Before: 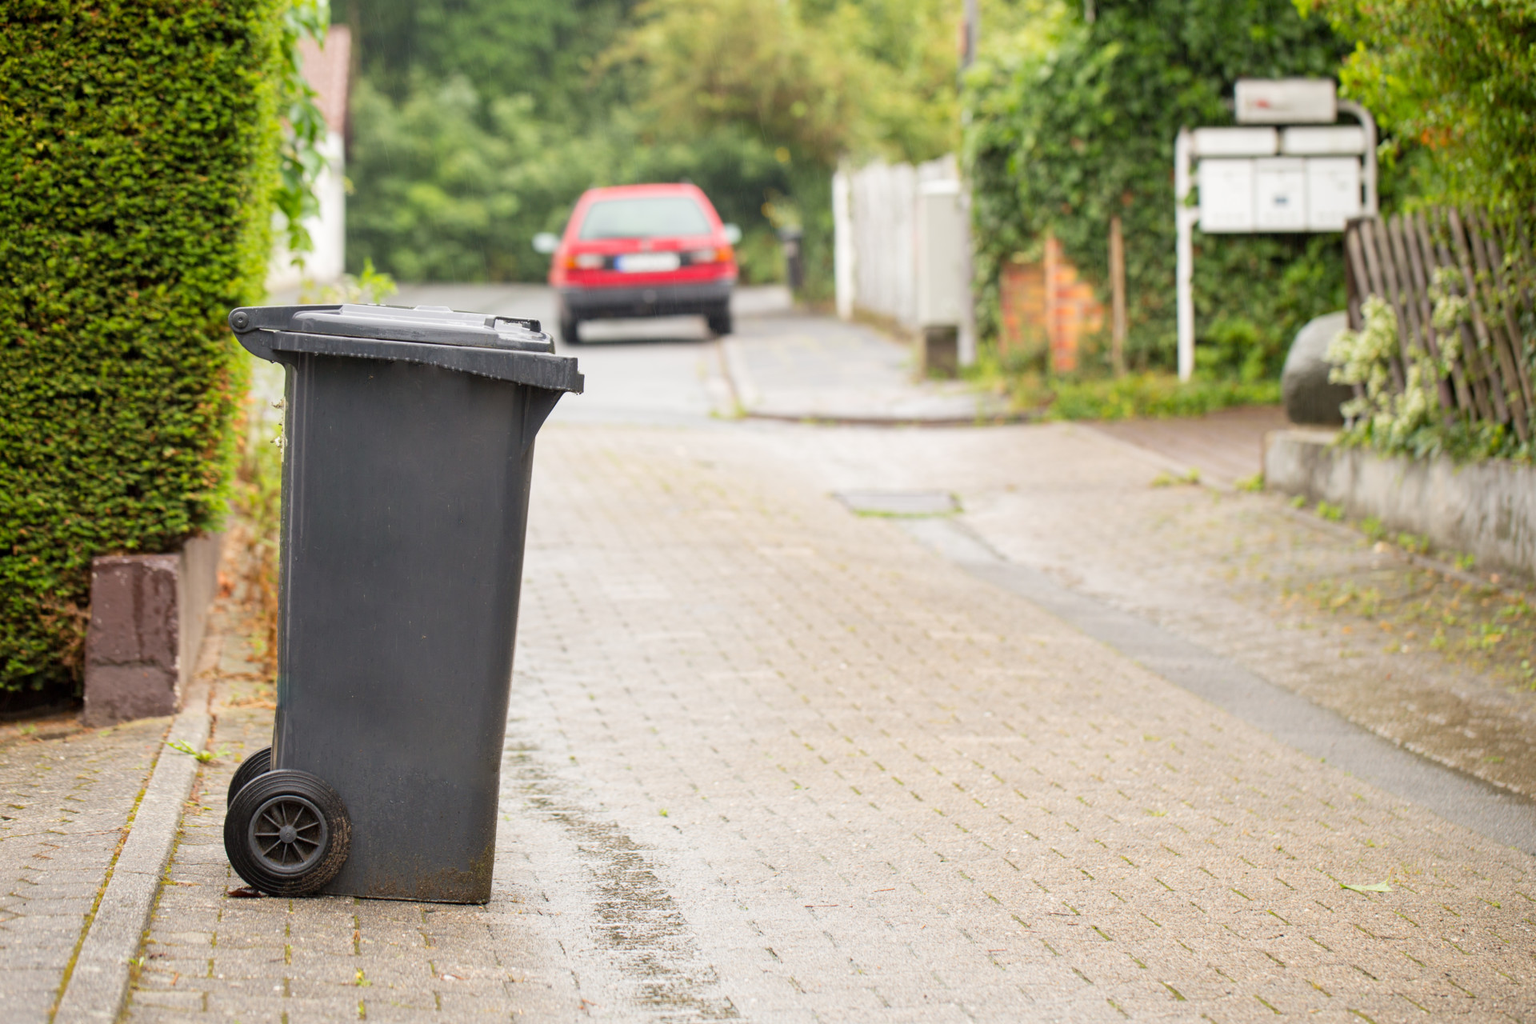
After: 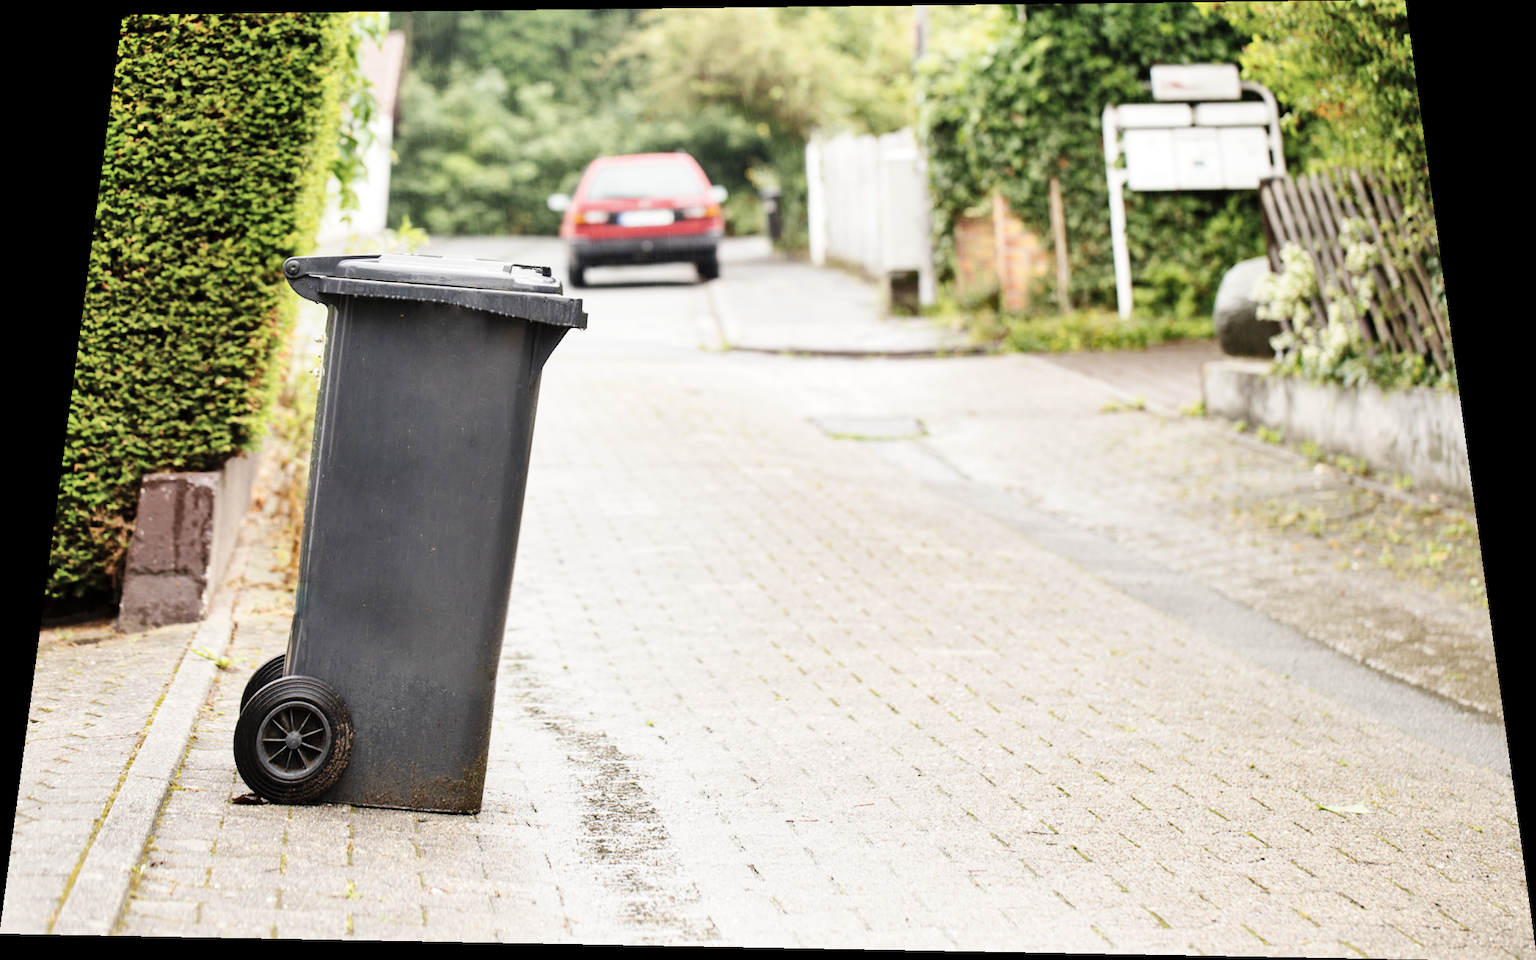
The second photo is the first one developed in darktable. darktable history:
shadows and highlights: soften with gaussian
contrast brightness saturation: contrast 0.1, saturation -0.36
base curve: curves: ch0 [(0, 0) (0.036, 0.025) (0.121, 0.166) (0.206, 0.329) (0.605, 0.79) (1, 1)], preserve colors none
exposure: exposure 0.15 EV, compensate highlight preservation false
rotate and perspective: rotation 0.128°, lens shift (vertical) -0.181, lens shift (horizontal) -0.044, shear 0.001, automatic cropping off
